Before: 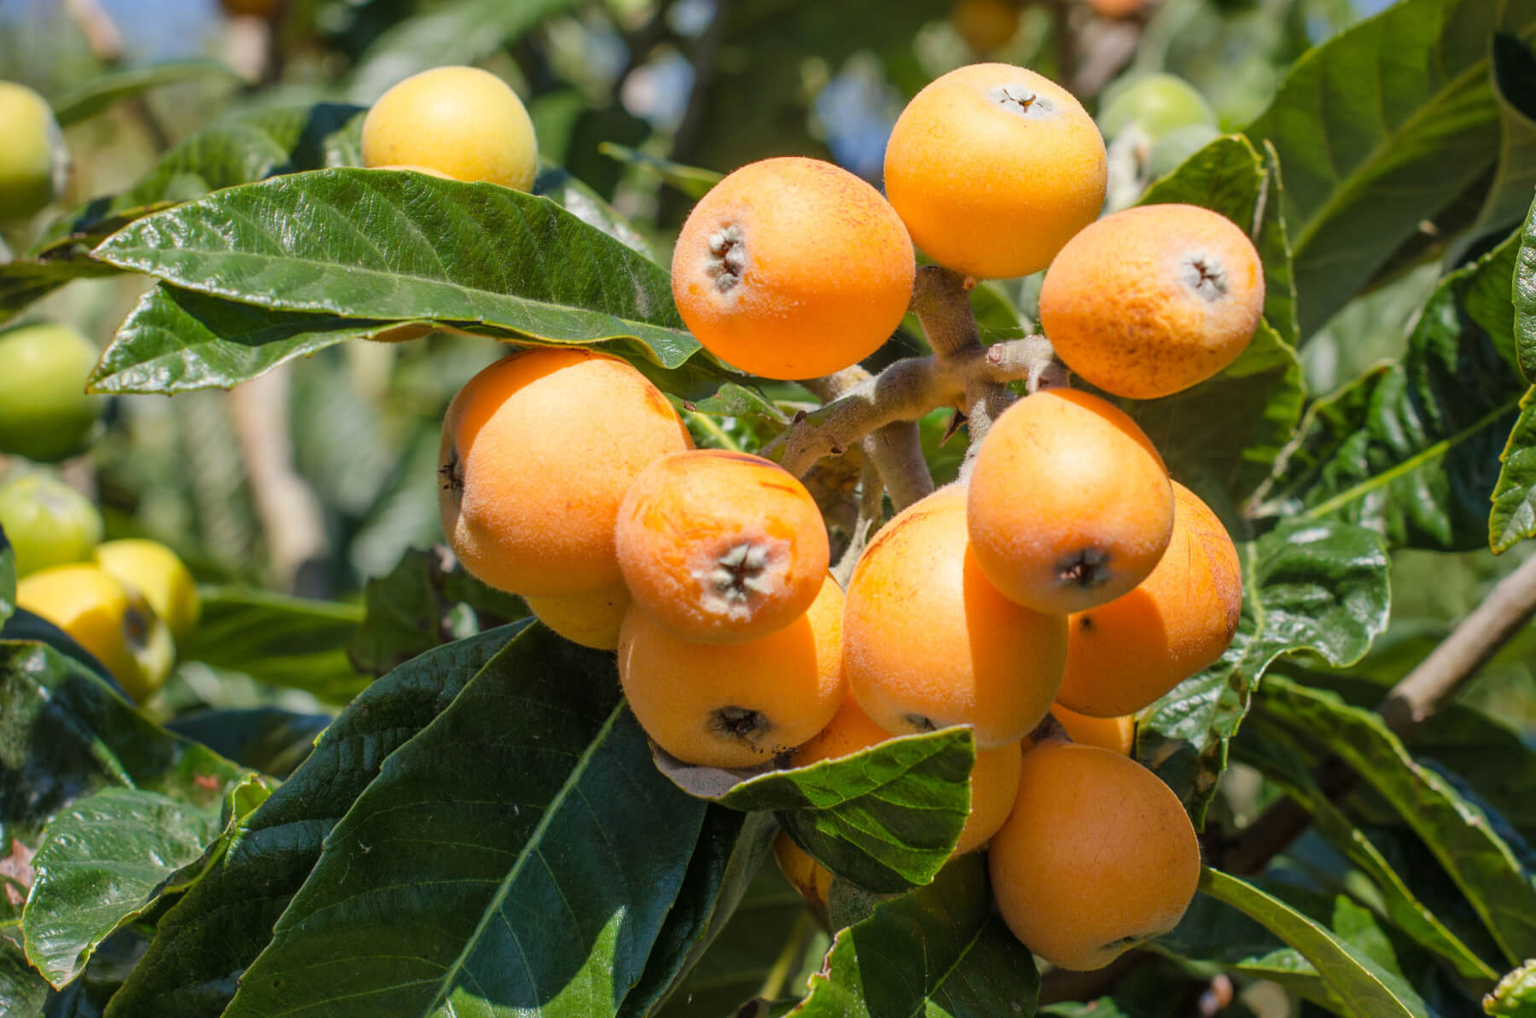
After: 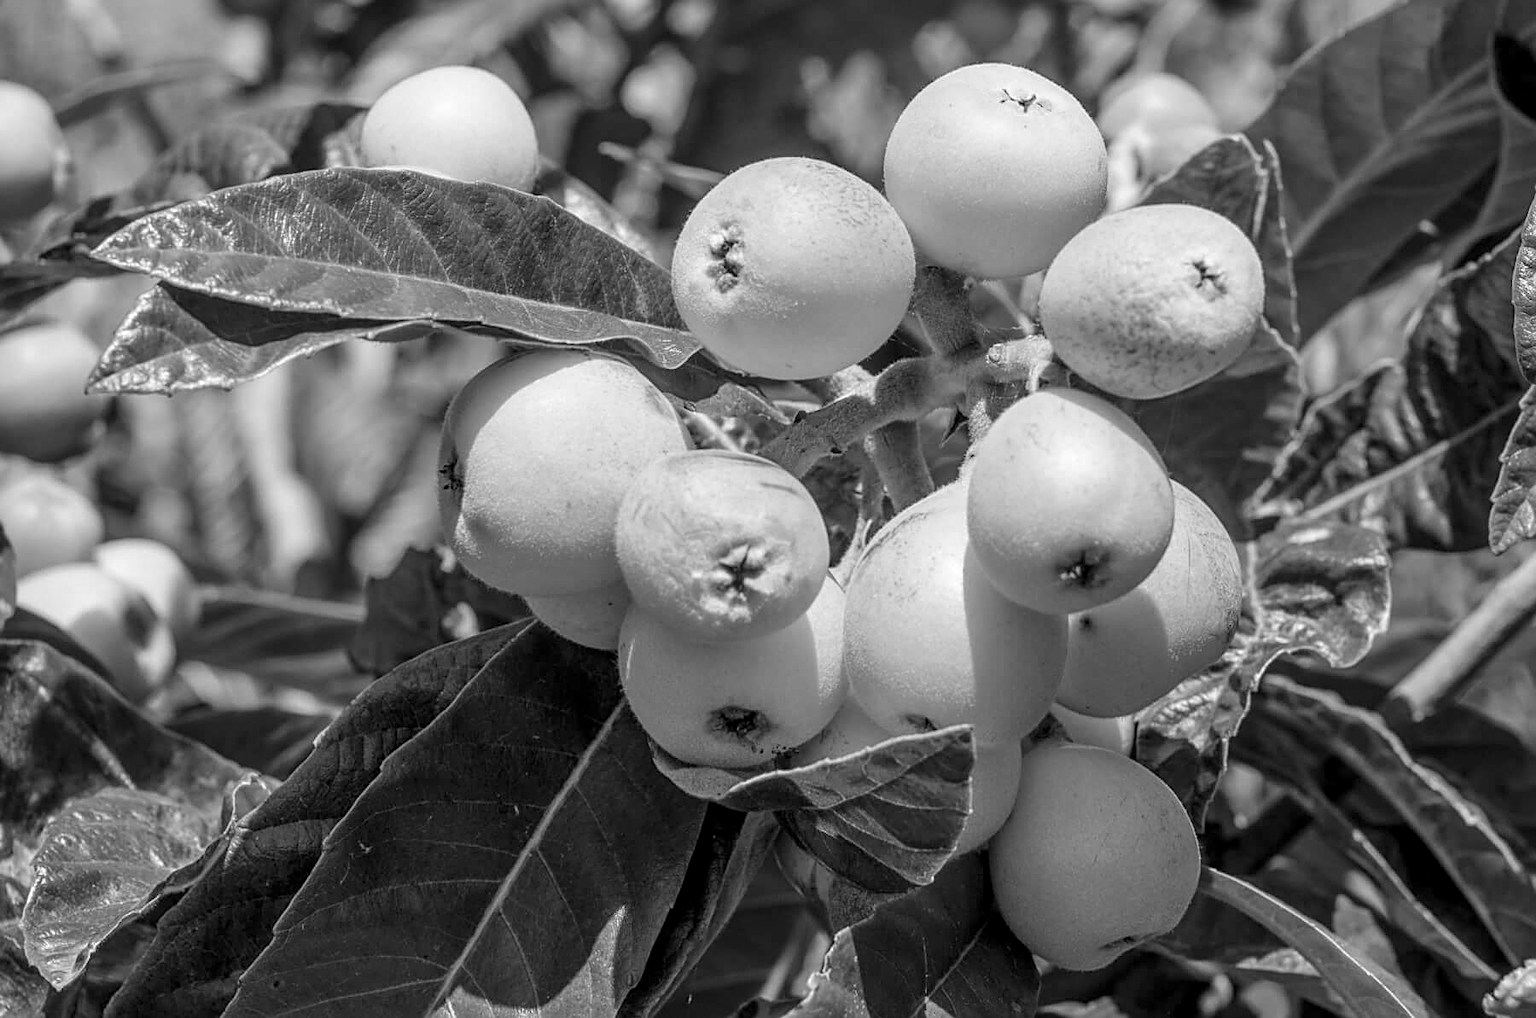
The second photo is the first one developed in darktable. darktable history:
local contrast: detail 130%
monochrome: on, module defaults
sharpen: on, module defaults
